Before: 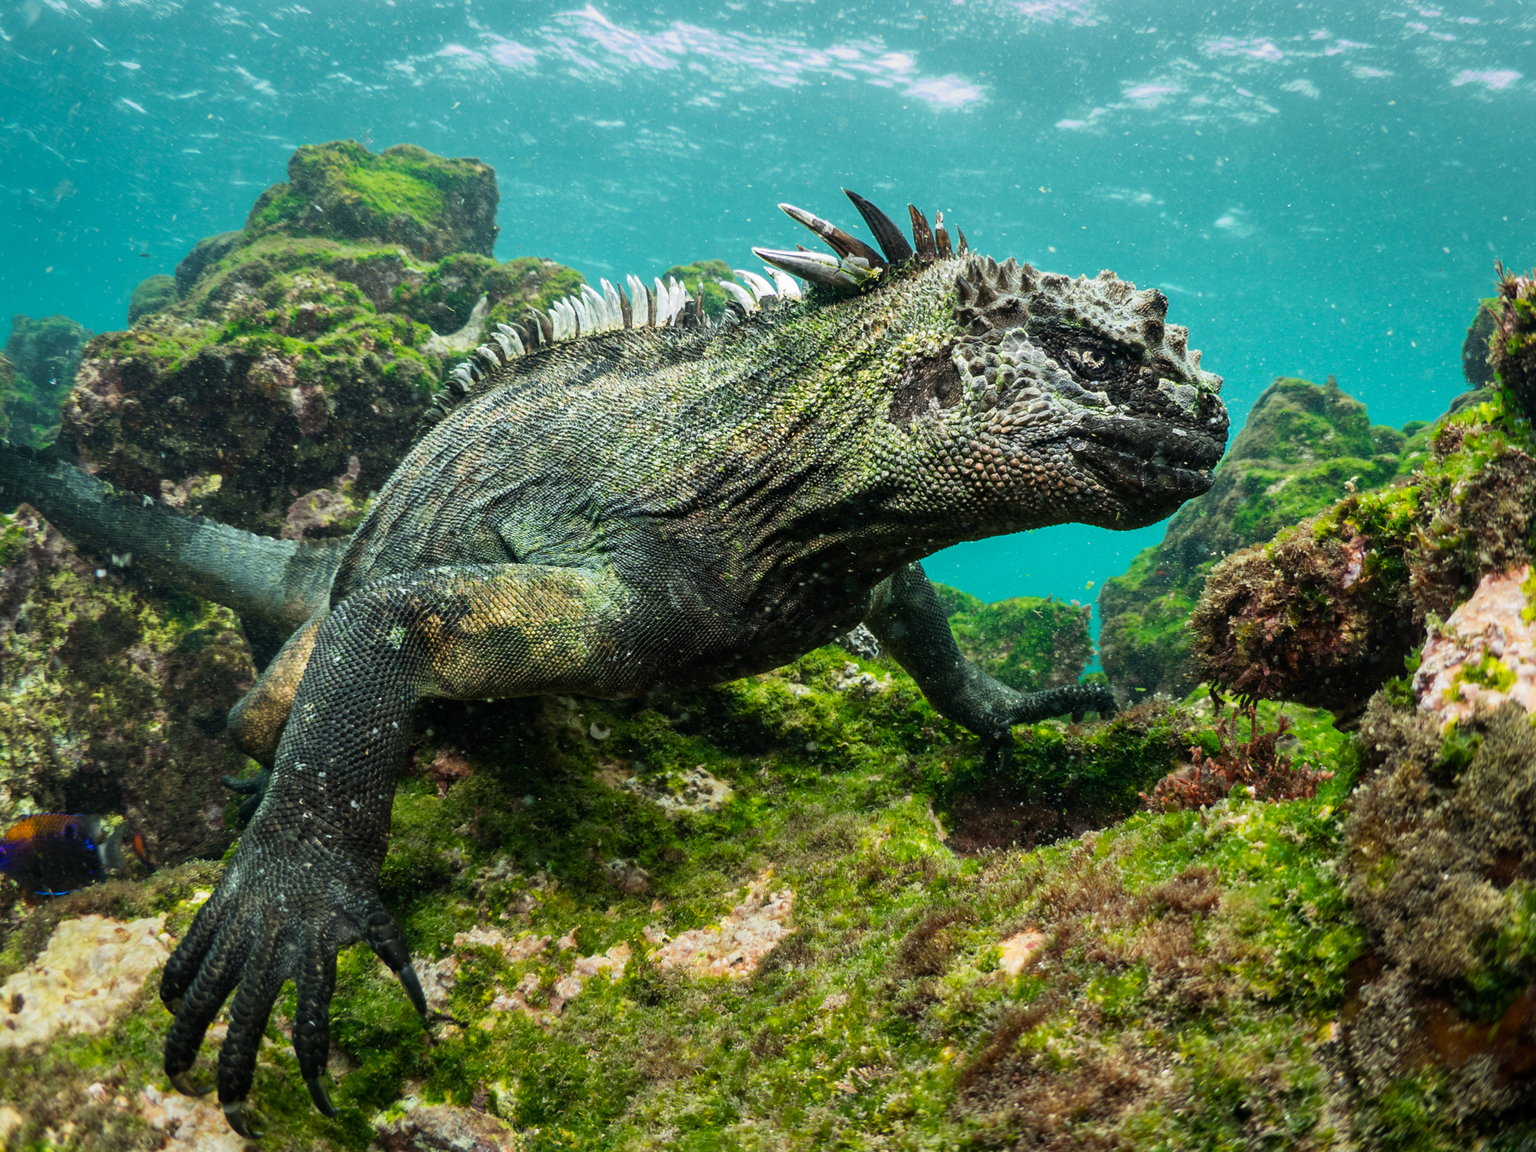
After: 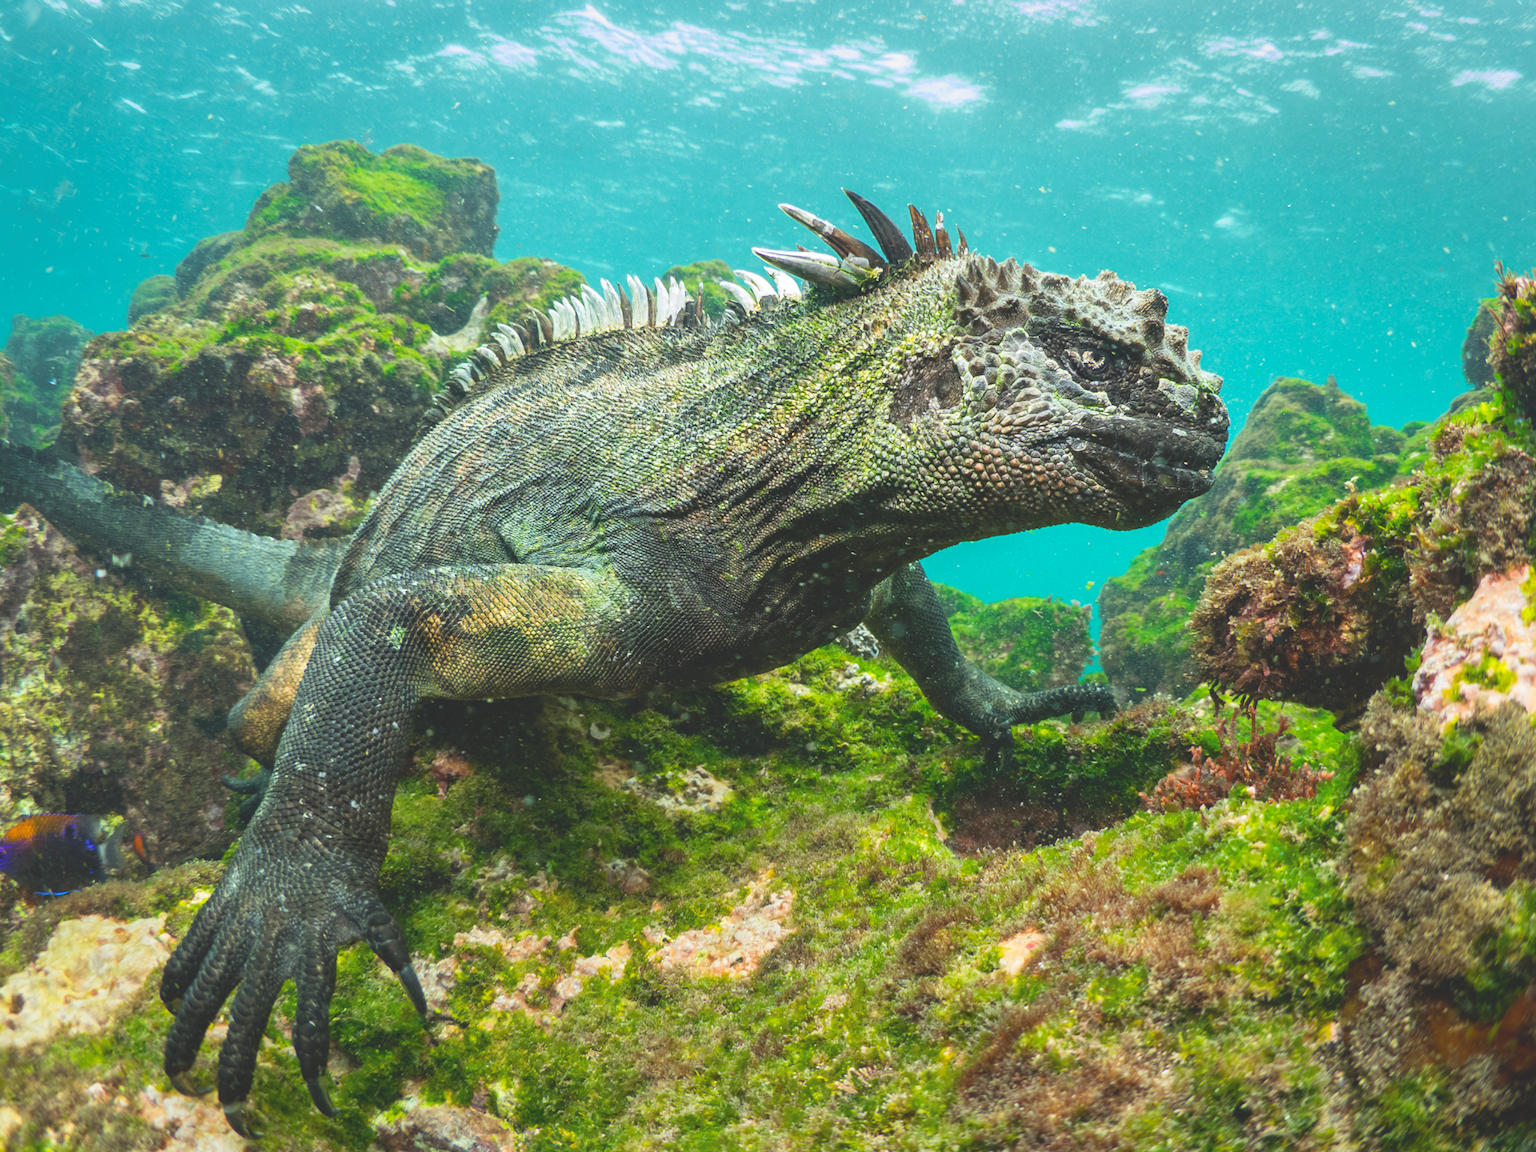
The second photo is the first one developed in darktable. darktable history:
tone curve: curves: ch0 [(0, 0.172) (1, 0.91)], color space Lab, independent channels, preserve colors none
exposure: exposure 0.496 EV, compensate highlight preservation false
